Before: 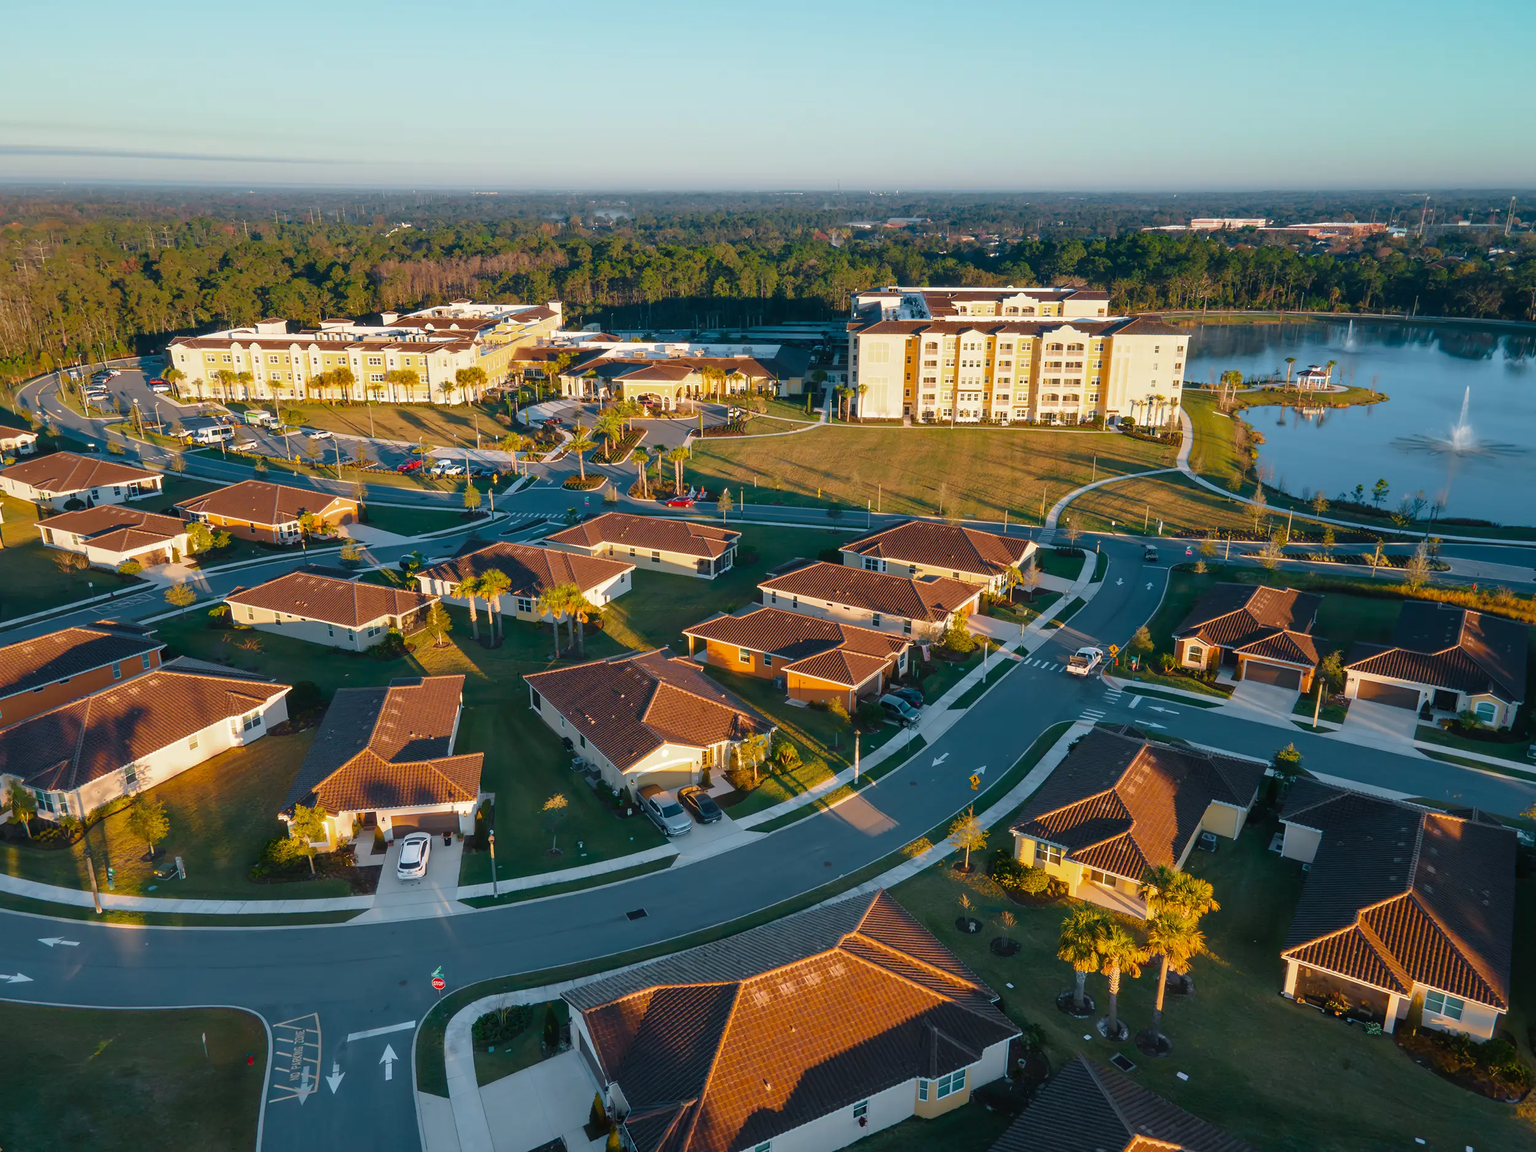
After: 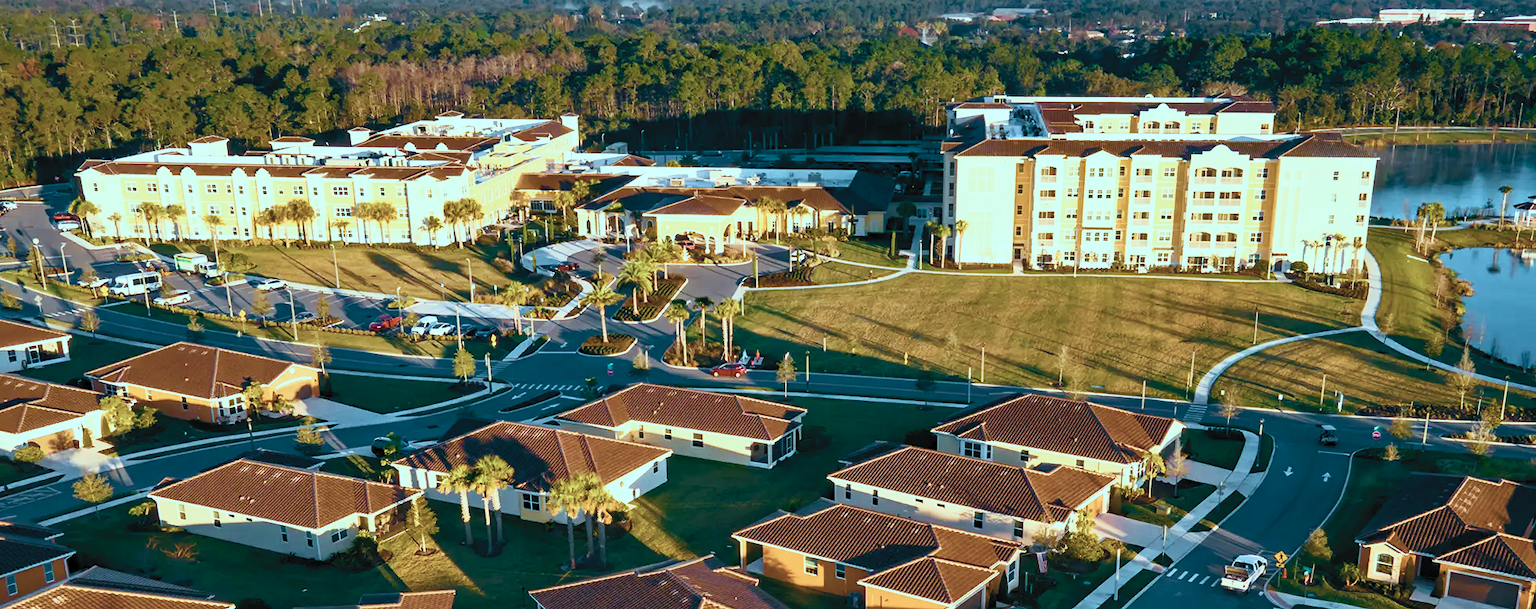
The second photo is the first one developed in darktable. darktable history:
color balance rgb: shadows lift › luminance -7.7%, shadows lift › chroma 2.13%, shadows lift › hue 165.27°, power › luminance -7.77%, power › chroma 1.34%, power › hue 330.55°, highlights gain › luminance -33.33%, highlights gain › chroma 5.68%, highlights gain › hue 217.2°, global offset › luminance -0.33%, global offset › chroma 0.11%, global offset › hue 165.27°, perceptual saturation grading › global saturation 27.72%, perceptual saturation grading › highlights -25%, perceptual saturation grading › mid-tones 25%, perceptual saturation grading › shadows 50%
haze removal: compatibility mode true, adaptive false
crop: left 7.036%, top 18.398%, right 14.379%, bottom 40.043%
contrast brightness saturation: contrast 0.57, brightness 0.57, saturation -0.34
shadows and highlights: shadows 25, highlights -25
exposure: compensate highlight preservation false
velvia: on, module defaults
